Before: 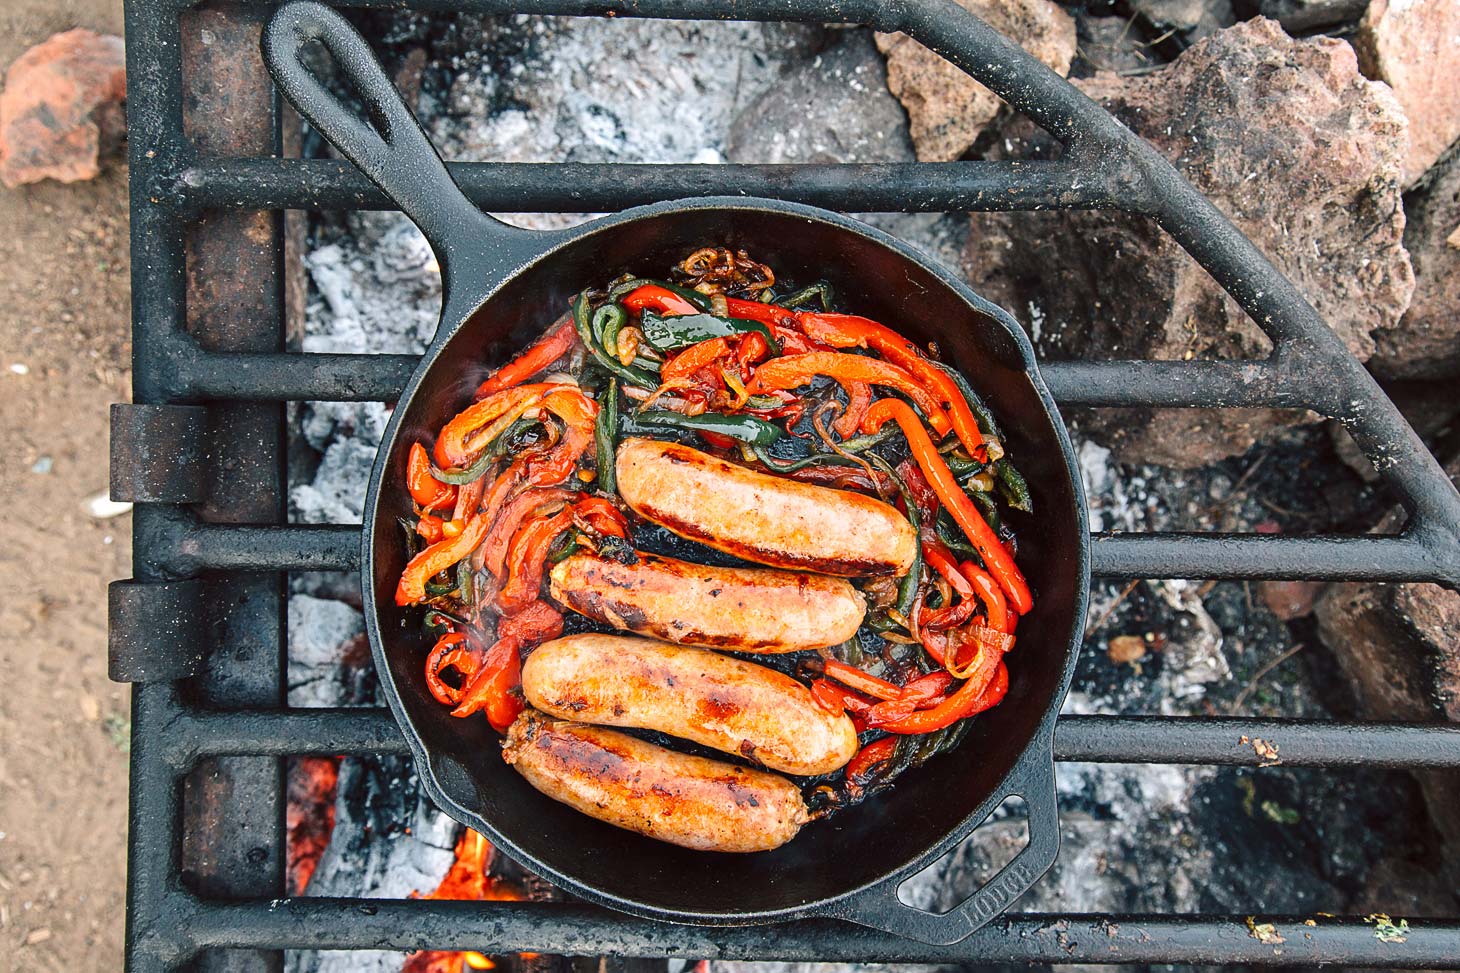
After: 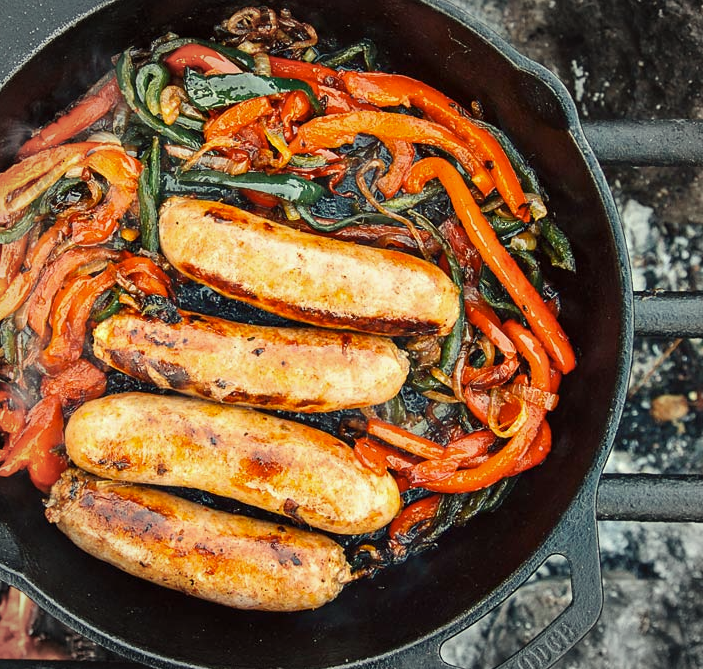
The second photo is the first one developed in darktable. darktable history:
vignetting: fall-off start 89.08%, fall-off radius 44.55%, brightness -0.264, width/height ratio 1.159
contrast brightness saturation: contrast 0.005, saturation -0.067
color correction: highlights a* -5.89, highlights b* 11.31
crop: left 31.32%, top 24.793%, right 20.461%, bottom 6.405%
